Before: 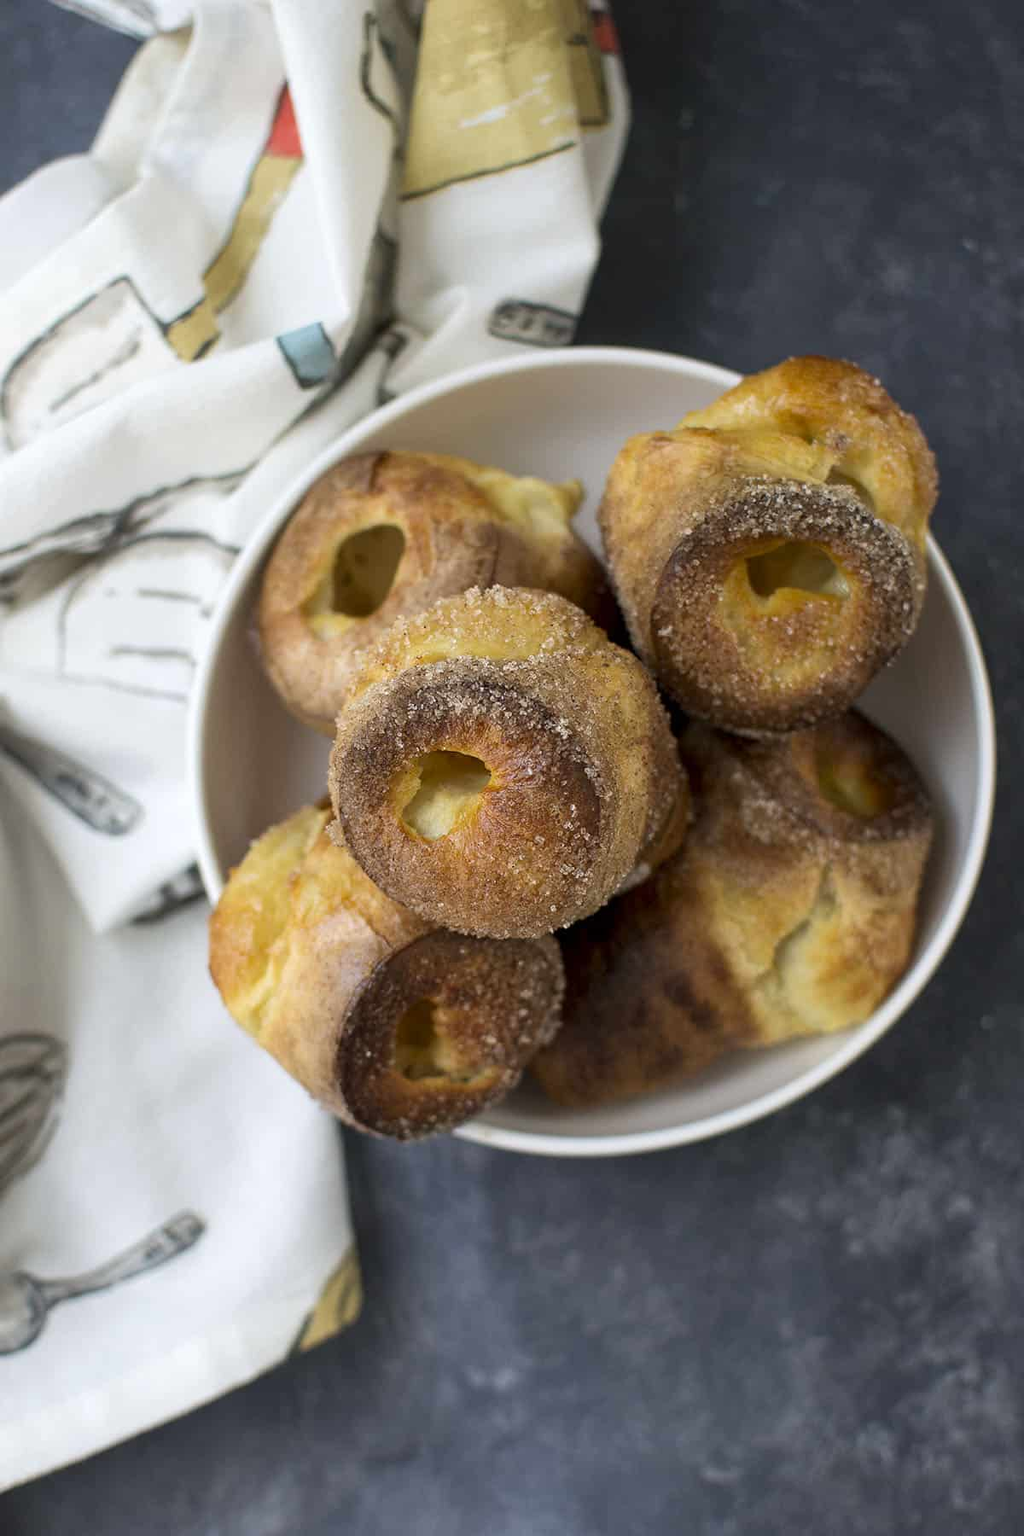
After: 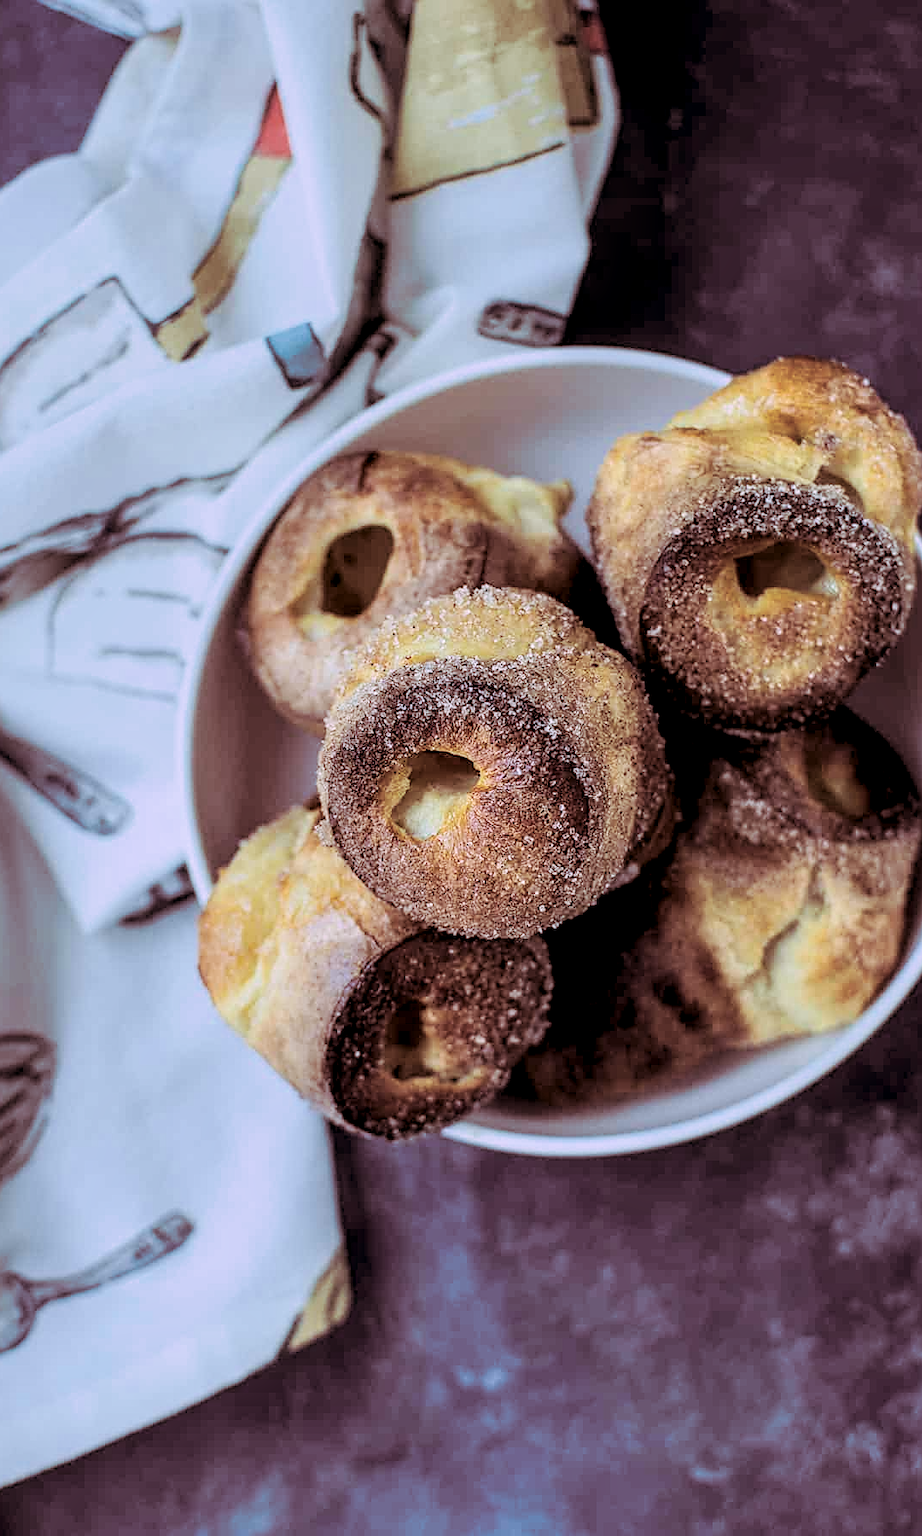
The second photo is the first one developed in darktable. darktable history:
split-toning: highlights › hue 298.8°, highlights › saturation 0.73, compress 41.76%
color zones: curves: ch0 [(0, 0.558) (0.143, 0.559) (0.286, 0.529) (0.429, 0.505) (0.571, 0.5) (0.714, 0.5) (0.857, 0.5) (1, 0.558)]; ch1 [(0, 0.469) (0.01, 0.469) (0.12, 0.446) (0.248, 0.469) (0.5, 0.5) (0.748, 0.5) (0.99, 0.469) (1, 0.469)]
sharpen: on, module defaults
color calibration: illuminant custom, x 0.39, y 0.392, temperature 3856.94 K
shadows and highlights: shadows 10, white point adjustment 1, highlights -40
crop and rotate: left 1.088%, right 8.807%
local contrast: detail 160%
filmic rgb: black relative exposure -7.65 EV, white relative exposure 4.56 EV, hardness 3.61, contrast 1.05
